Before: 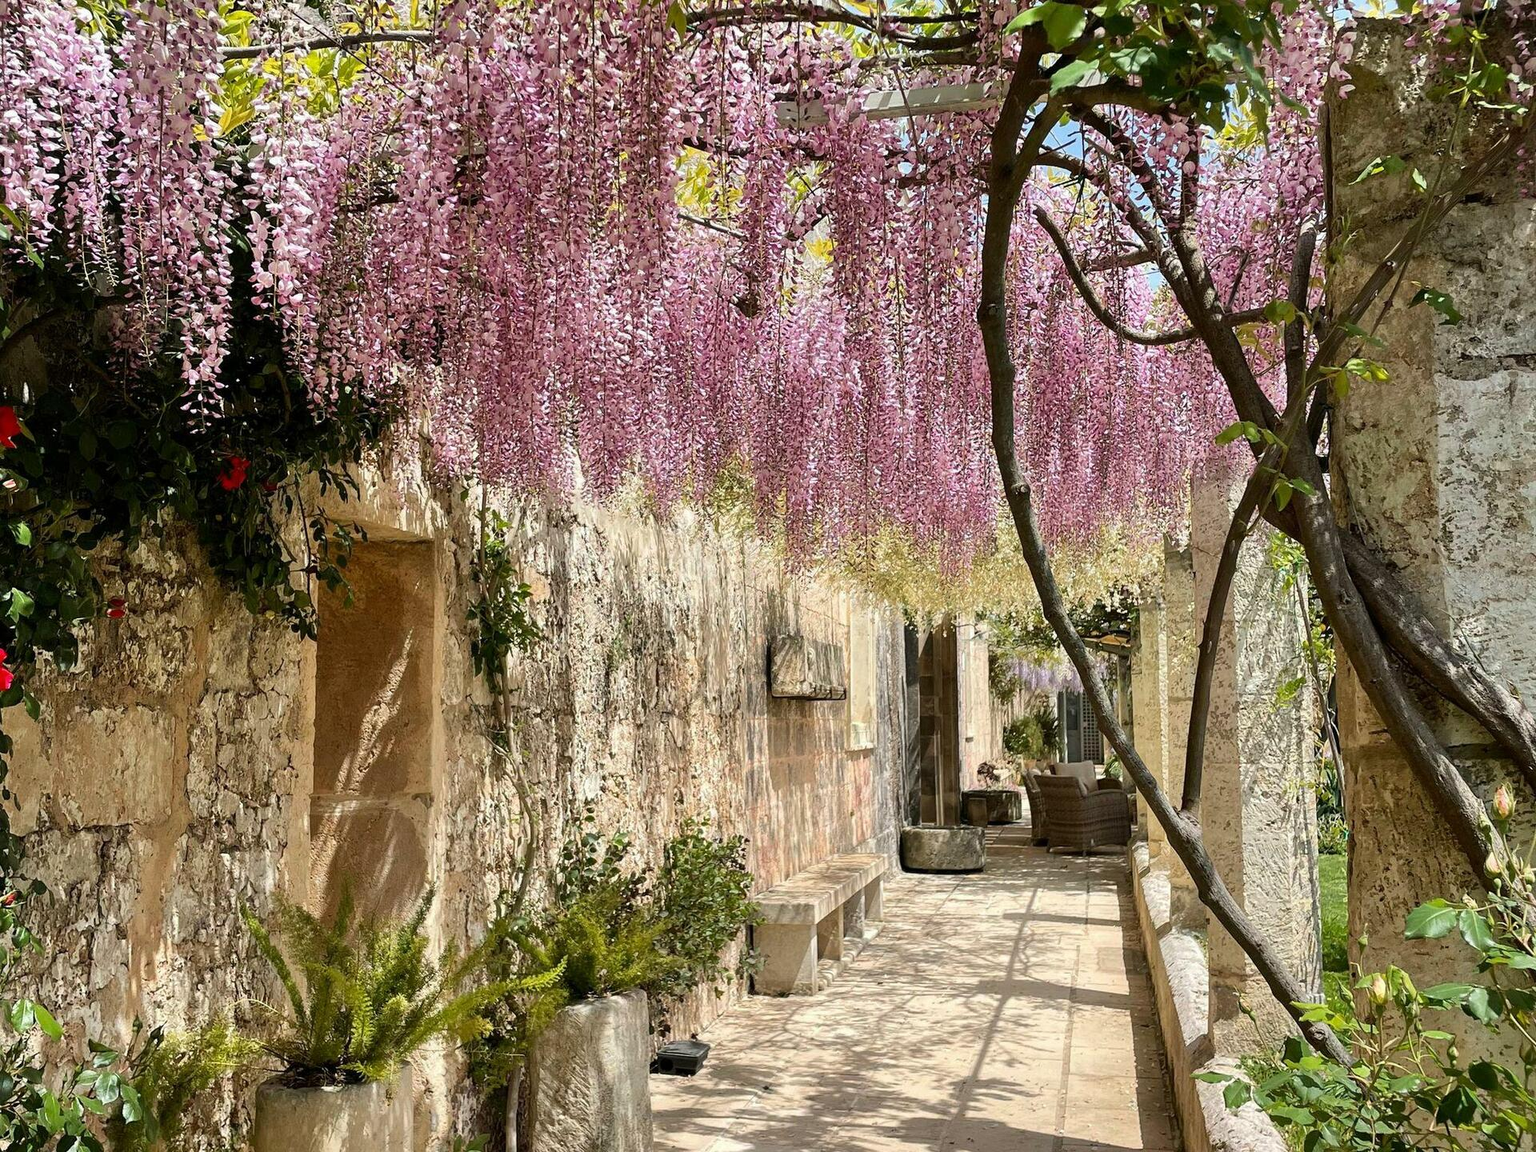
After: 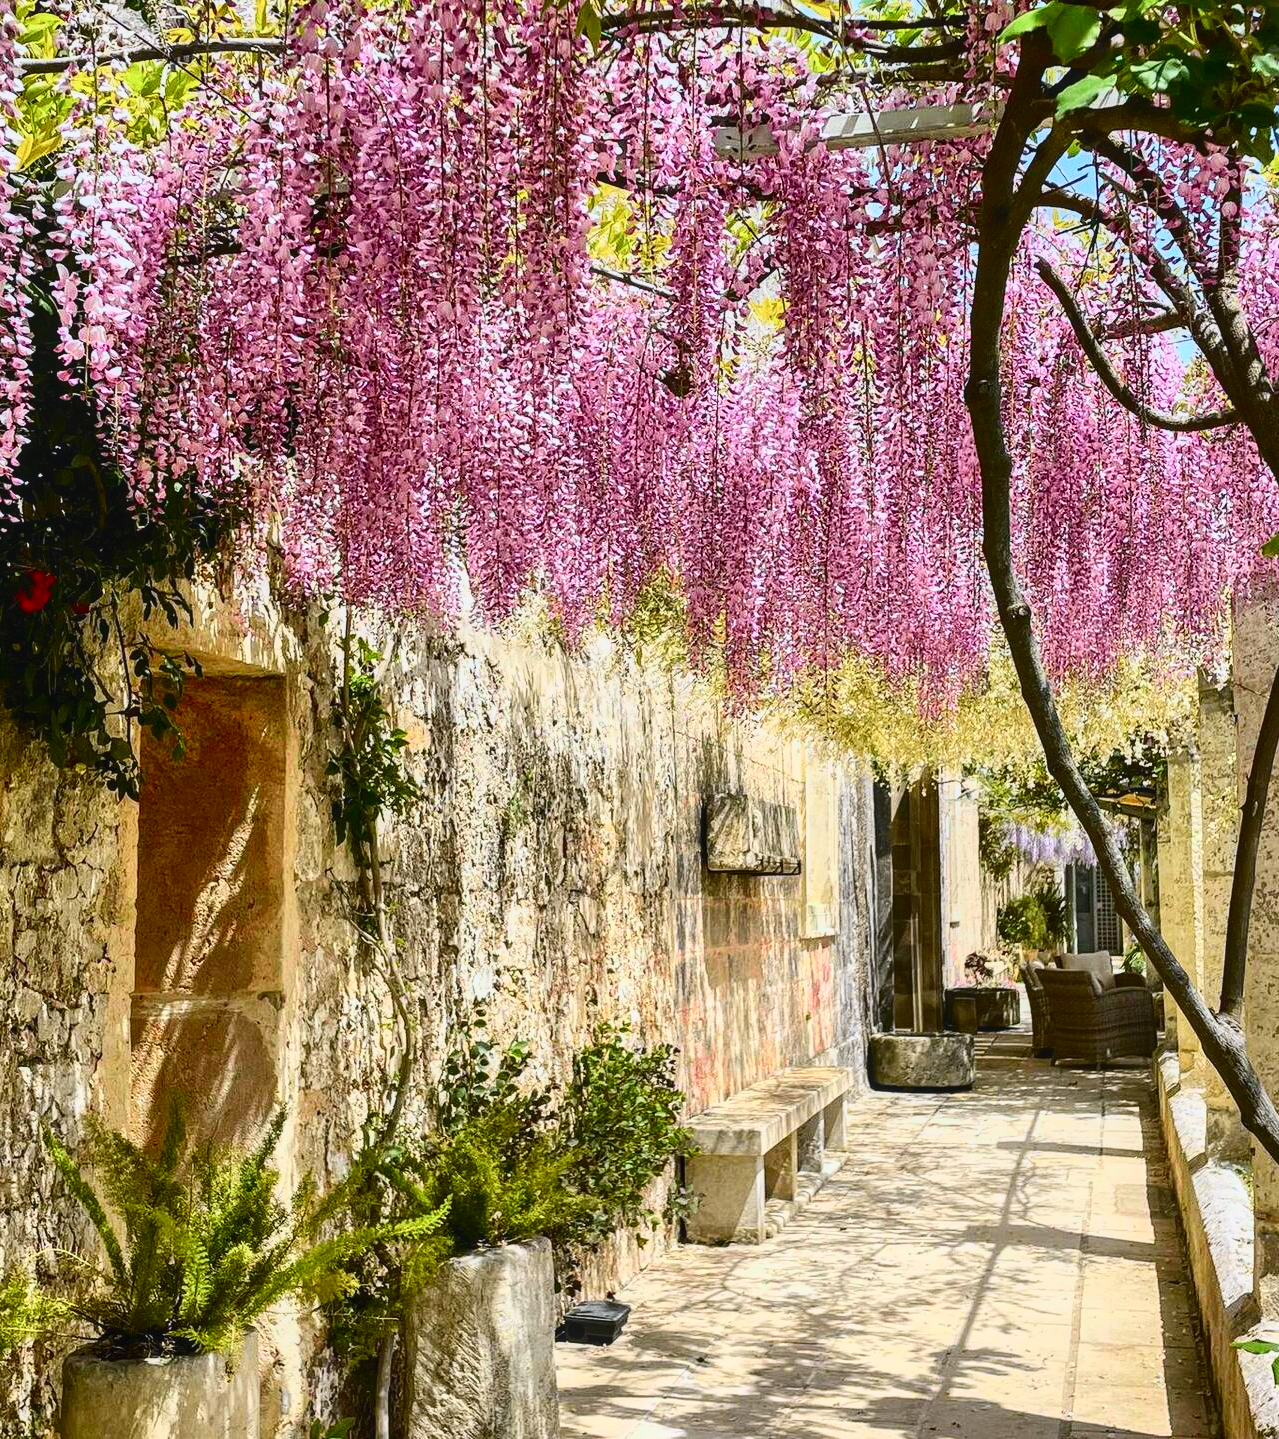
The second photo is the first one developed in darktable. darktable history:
white balance: red 0.984, blue 1.059
contrast brightness saturation: contrast 0.05
crop and rotate: left 13.409%, right 19.924%
tone curve: curves: ch0 [(0, 0) (0.187, 0.12) (0.384, 0.363) (0.618, 0.698) (0.754, 0.857) (0.875, 0.956) (1, 0.987)]; ch1 [(0, 0) (0.402, 0.36) (0.476, 0.466) (0.501, 0.501) (0.518, 0.514) (0.564, 0.608) (0.614, 0.664) (0.692, 0.744) (1, 1)]; ch2 [(0, 0) (0.435, 0.412) (0.483, 0.481) (0.503, 0.503) (0.522, 0.535) (0.563, 0.601) (0.627, 0.699) (0.699, 0.753) (0.997, 0.858)], color space Lab, independent channels
local contrast: detail 110%
